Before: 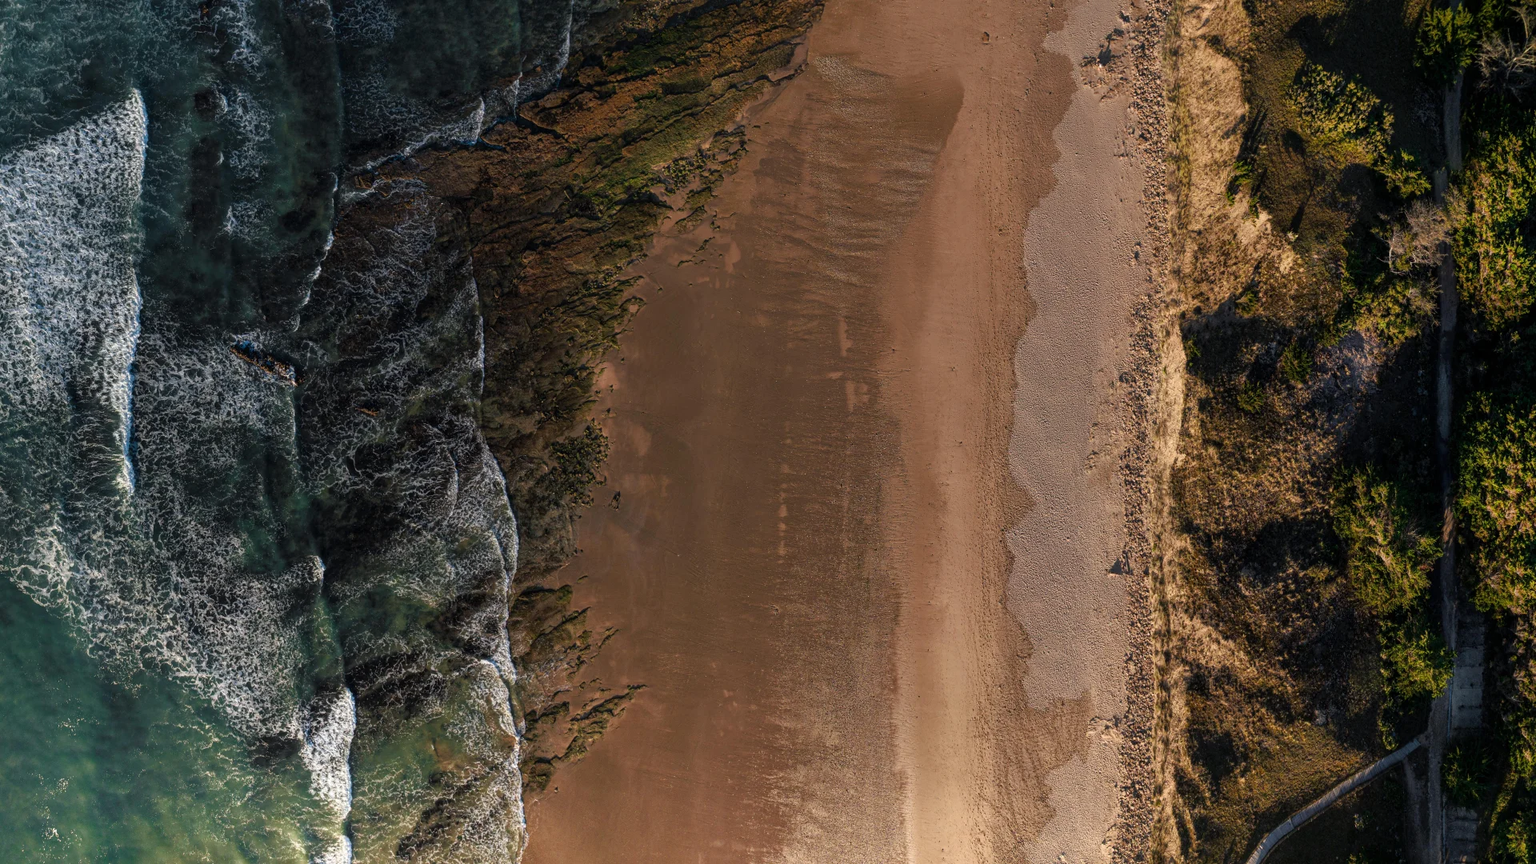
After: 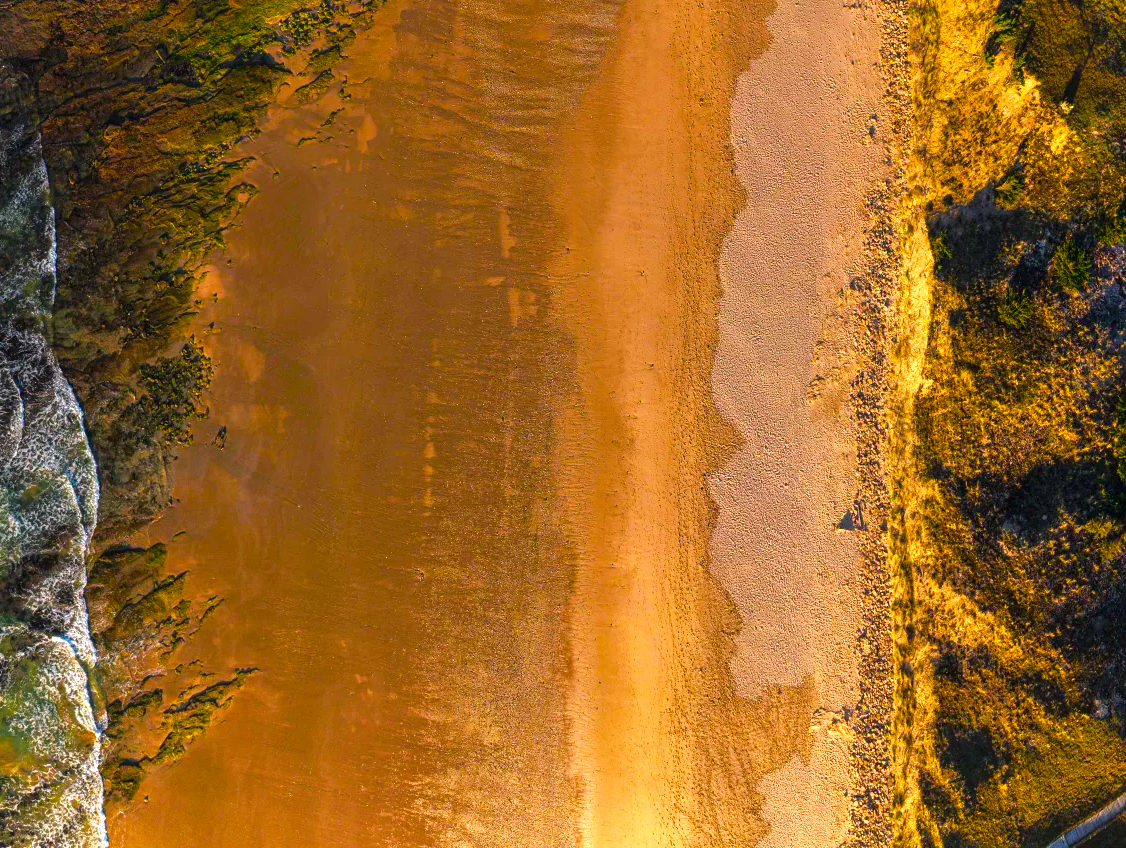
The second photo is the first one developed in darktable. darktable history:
exposure: black level correction -0.001, exposure 0.902 EV, compensate exposure bias true, compensate highlight preservation false
color balance rgb: perceptual saturation grading › global saturation 30.086%, global vibrance 59.234%
crop and rotate: left 28.644%, top 17.436%, right 12.66%, bottom 4.007%
